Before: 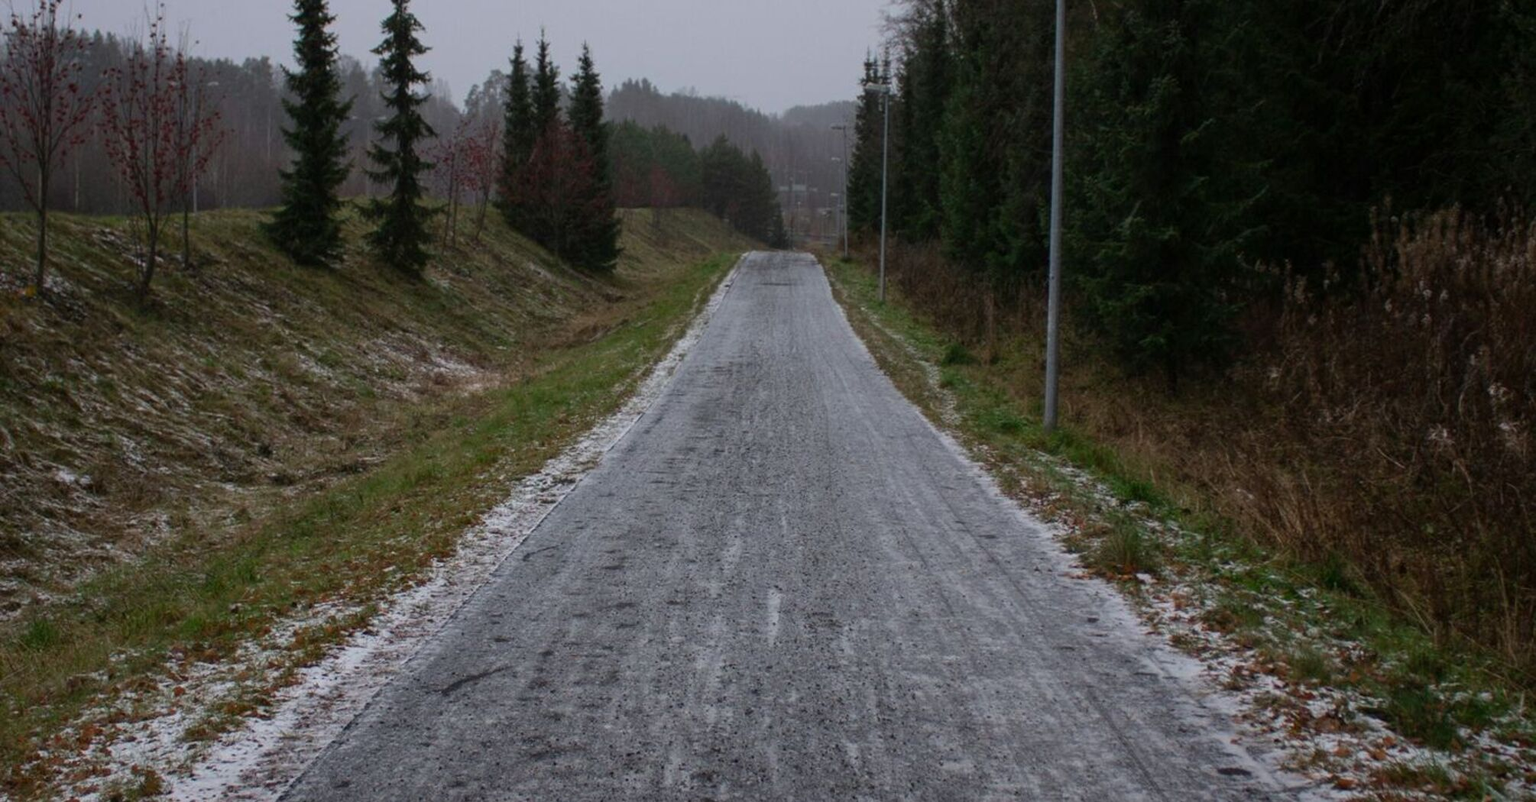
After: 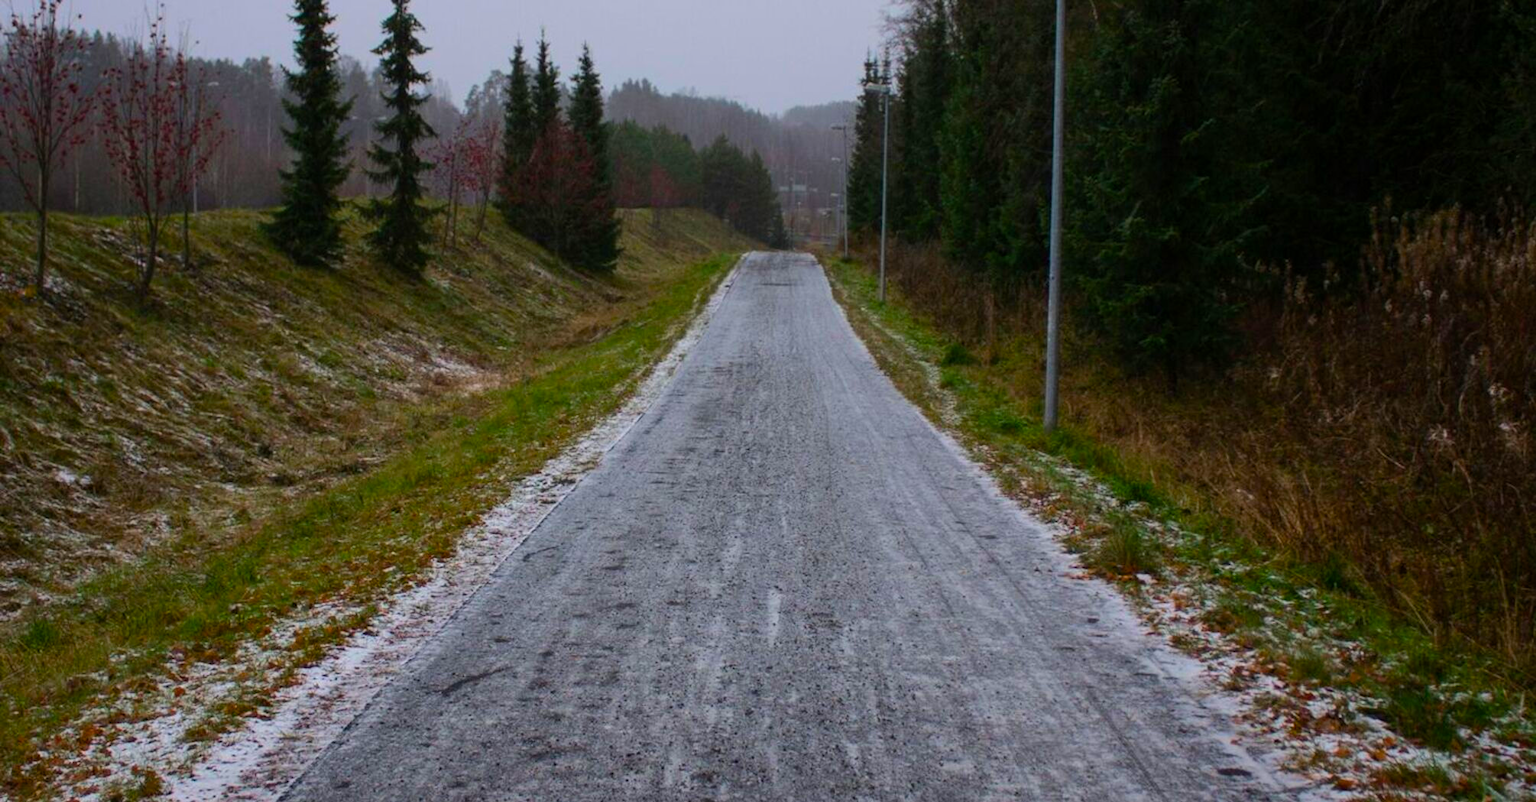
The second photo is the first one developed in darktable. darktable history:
color balance rgb: shadows lift › luminance -10.153%, linear chroma grading › global chroma 14.51%, perceptual saturation grading › global saturation 38.974%, perceptual brilliance grading › mid-tones 9.104%, perceptual brilliance grading › shadows 14.375%, global vibrance 11.675%, contrast 4.912%
